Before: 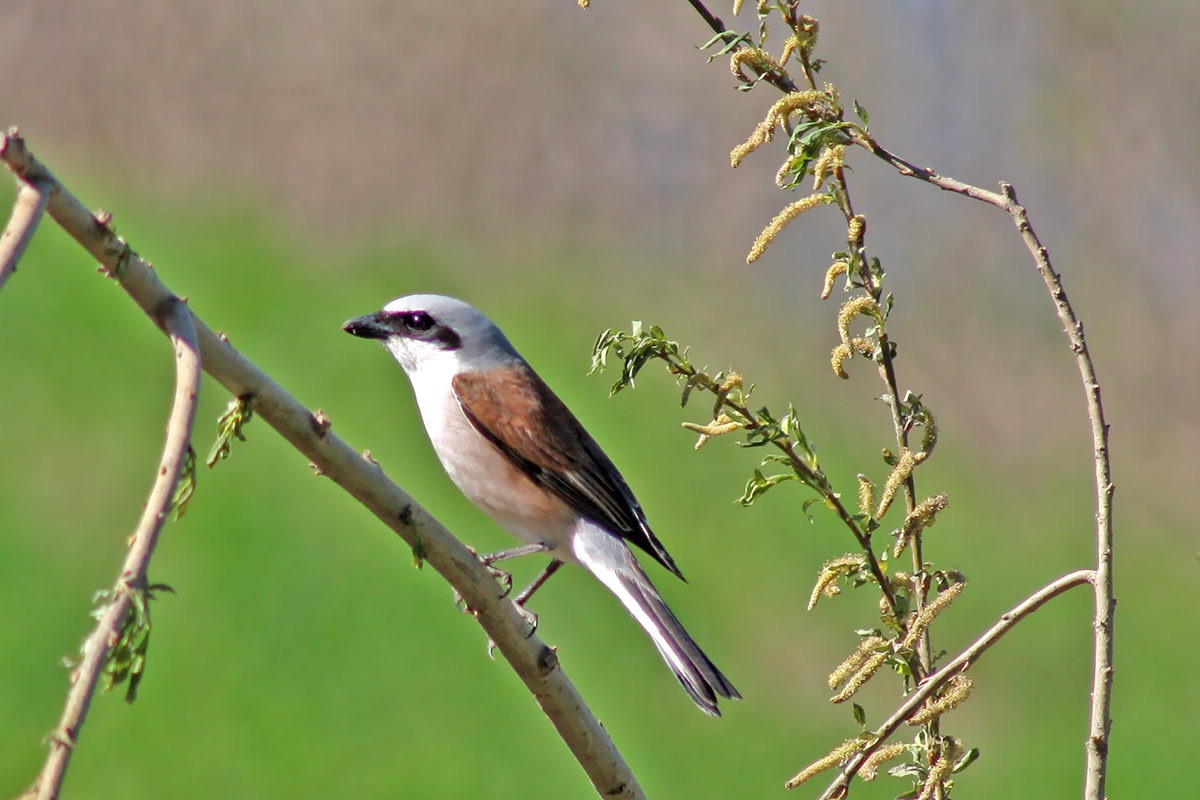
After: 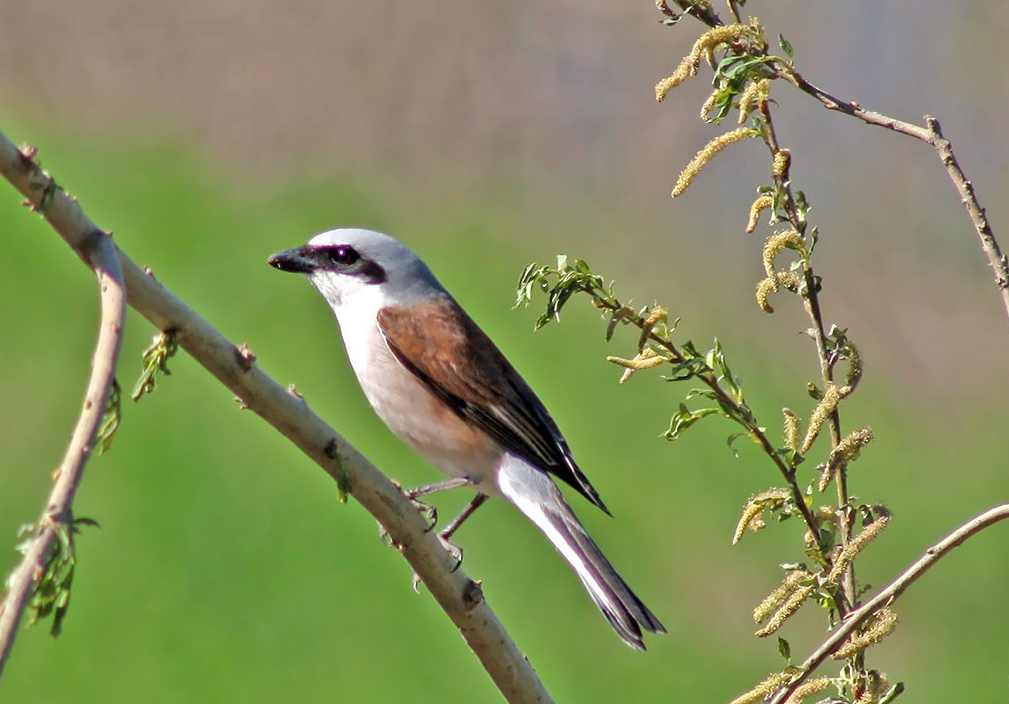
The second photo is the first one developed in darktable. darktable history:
crop: left 6.313%, top 8.324%, right 9.54%, bottom 3.65%
